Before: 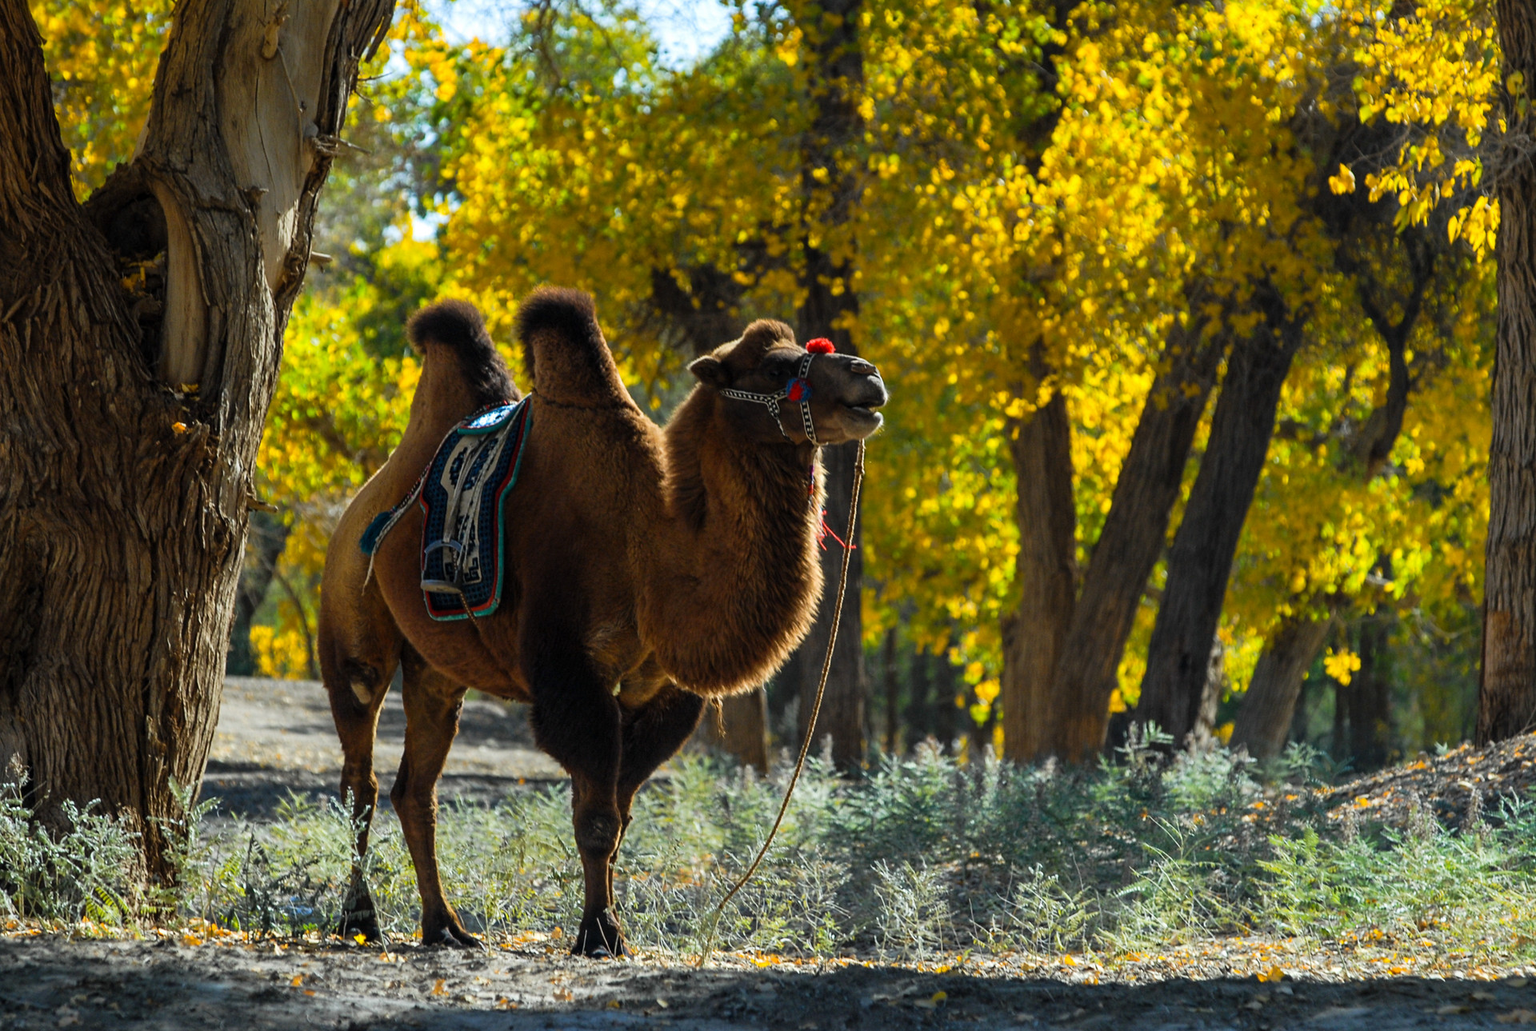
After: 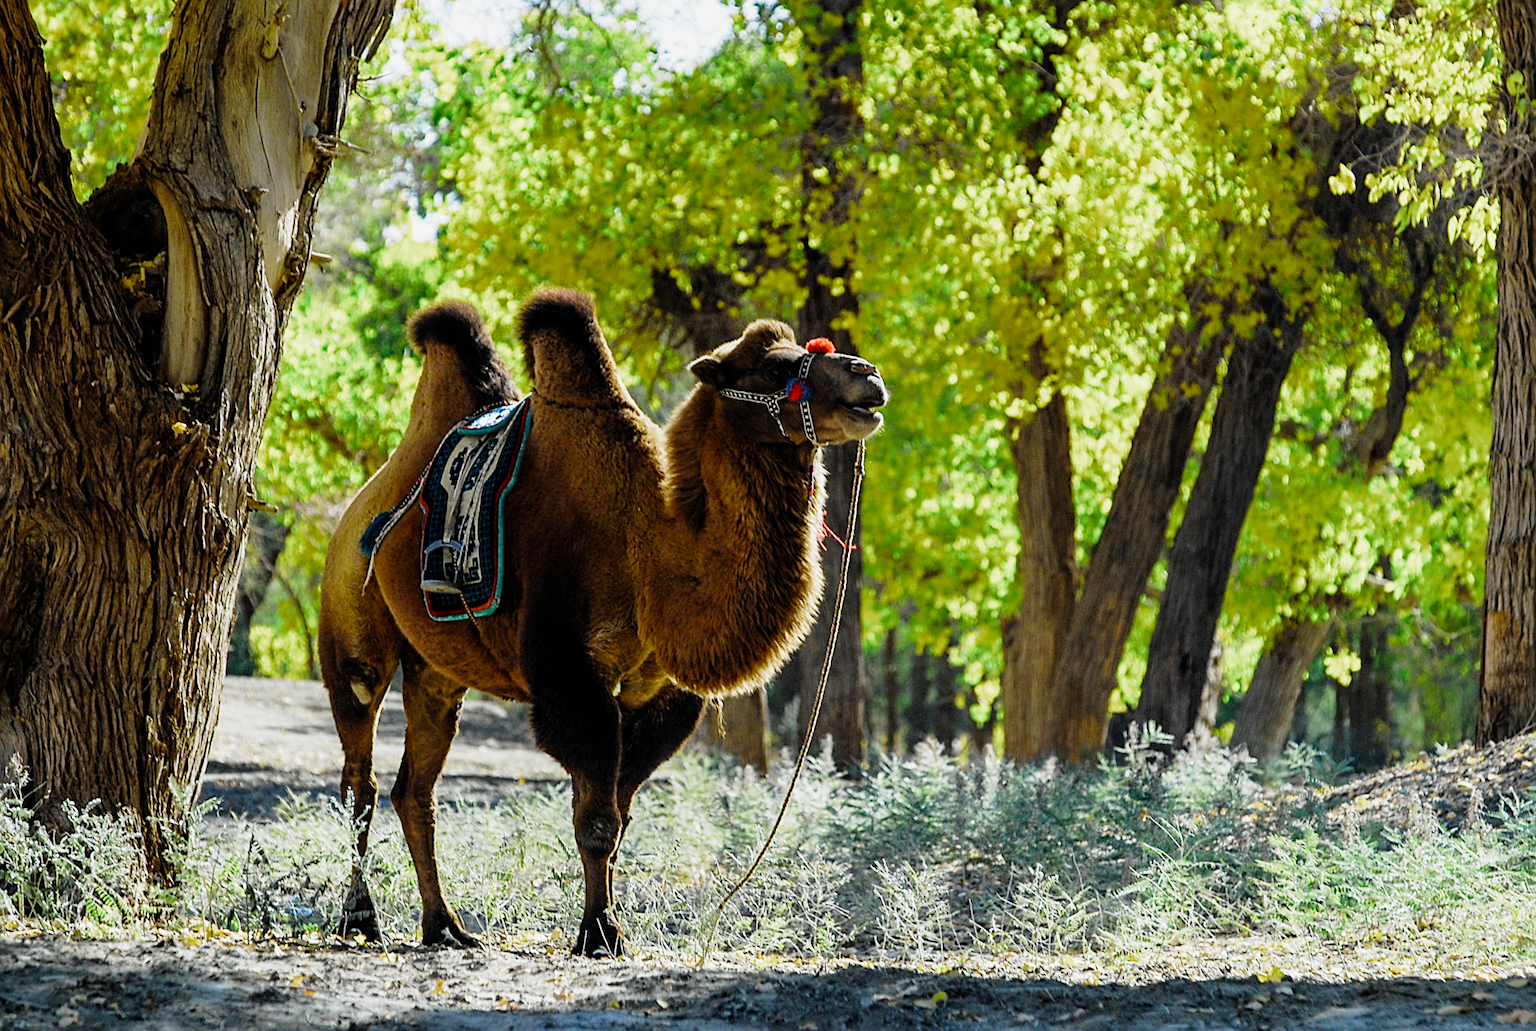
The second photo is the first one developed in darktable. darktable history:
exposure: black level correction 0, exposure 1.098 EV, compensate highlight preservation false
filmic rgb: black relative exposure -7.65 EV, white relative exposure 4.56 EV, threshold 2.99 EV, hardness 3.61, contrast 1.061, preserve chrominance no, color science v4 (2020), iterations of high-quality reconstruction 0, contrast in shadows soft, enable highlight reconstruction true
sharpen: on, module defaults
color zones: curves: ch2 [(0, 0.5) (0.143, 0.517) (0.286, 0.571) (0.429, 0.522) (0.571, 0.5) (0.714, 0.5) (0.857, 0.5) (1, 0.5)]
